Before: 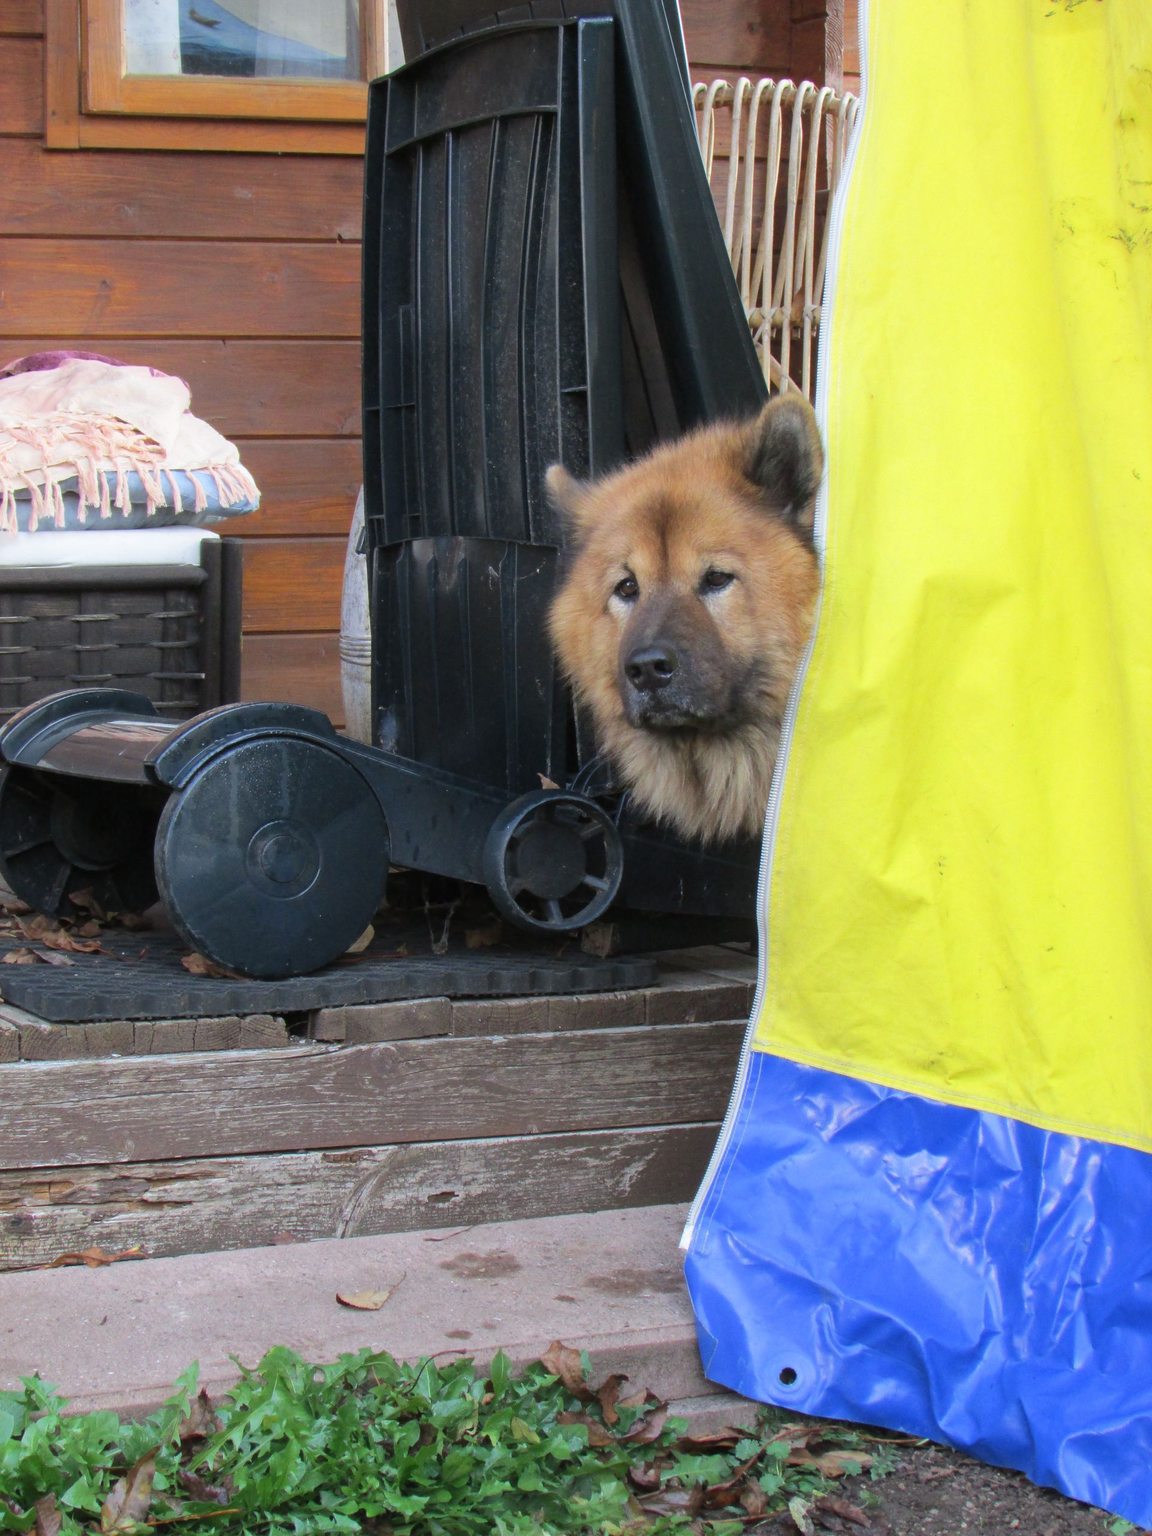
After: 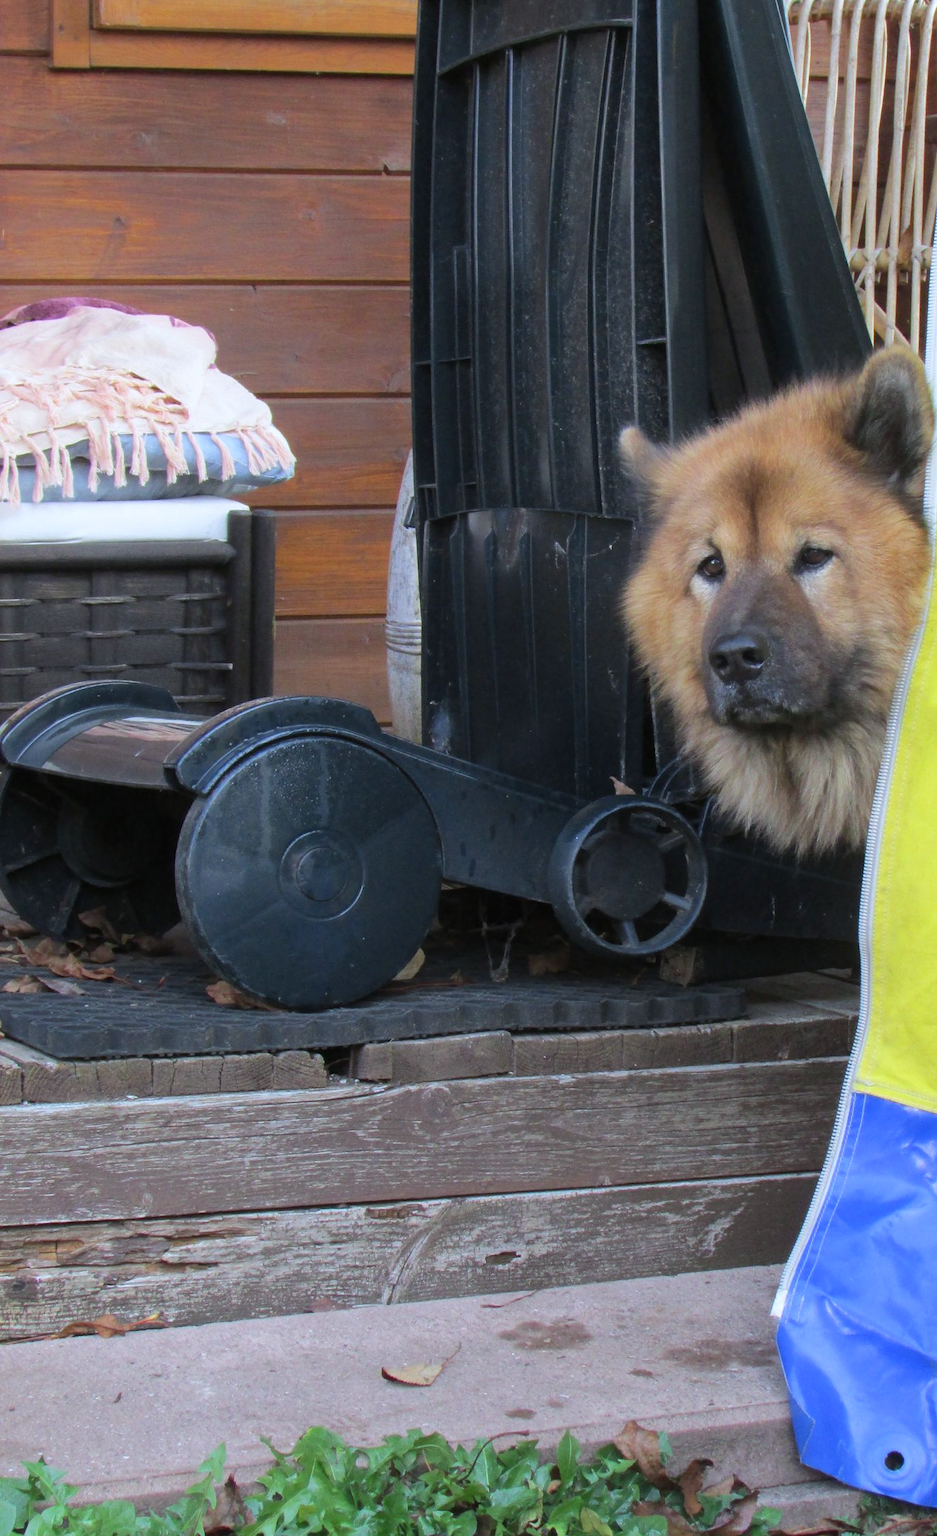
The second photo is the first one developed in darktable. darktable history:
crop: top 5.803%, right 27.864%, bottom 5.804%
white balance: red 0.967, blue 1.049
